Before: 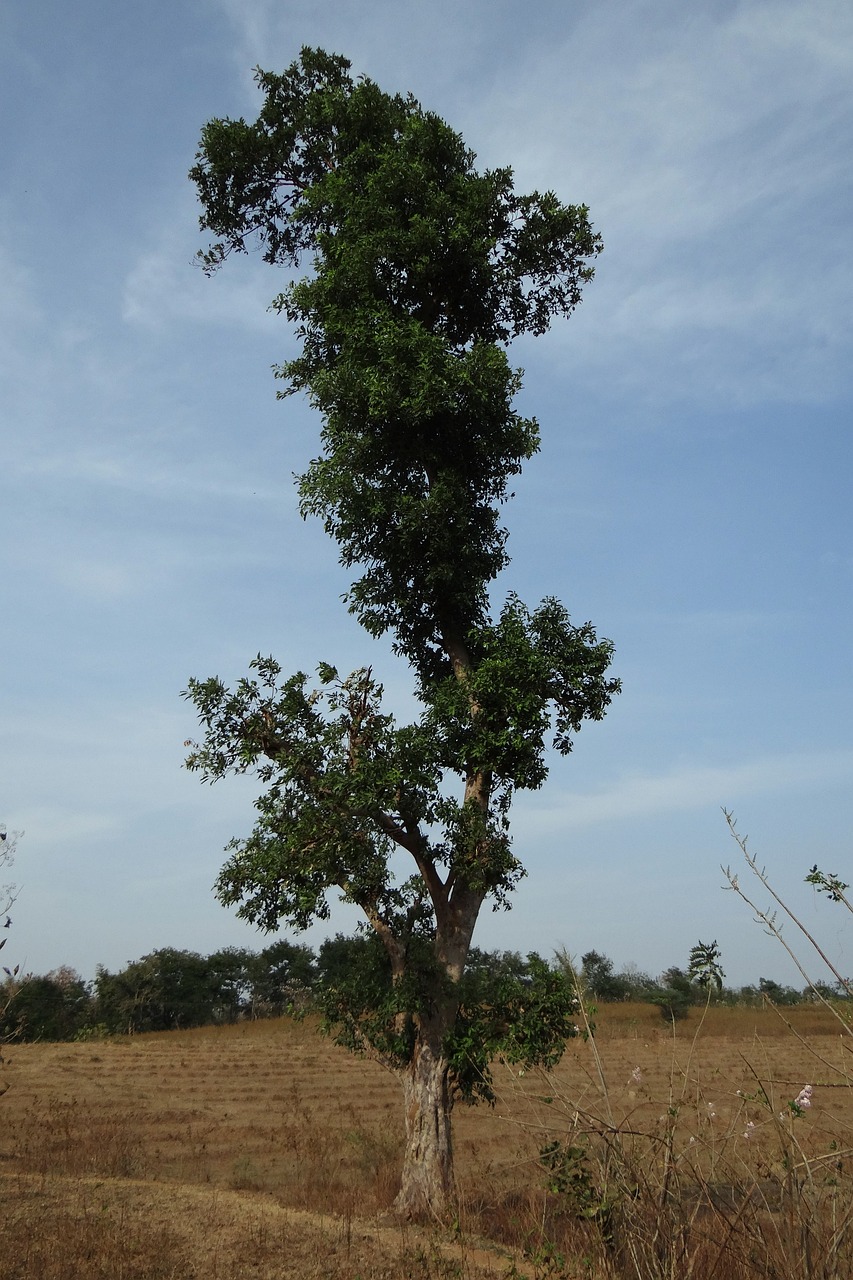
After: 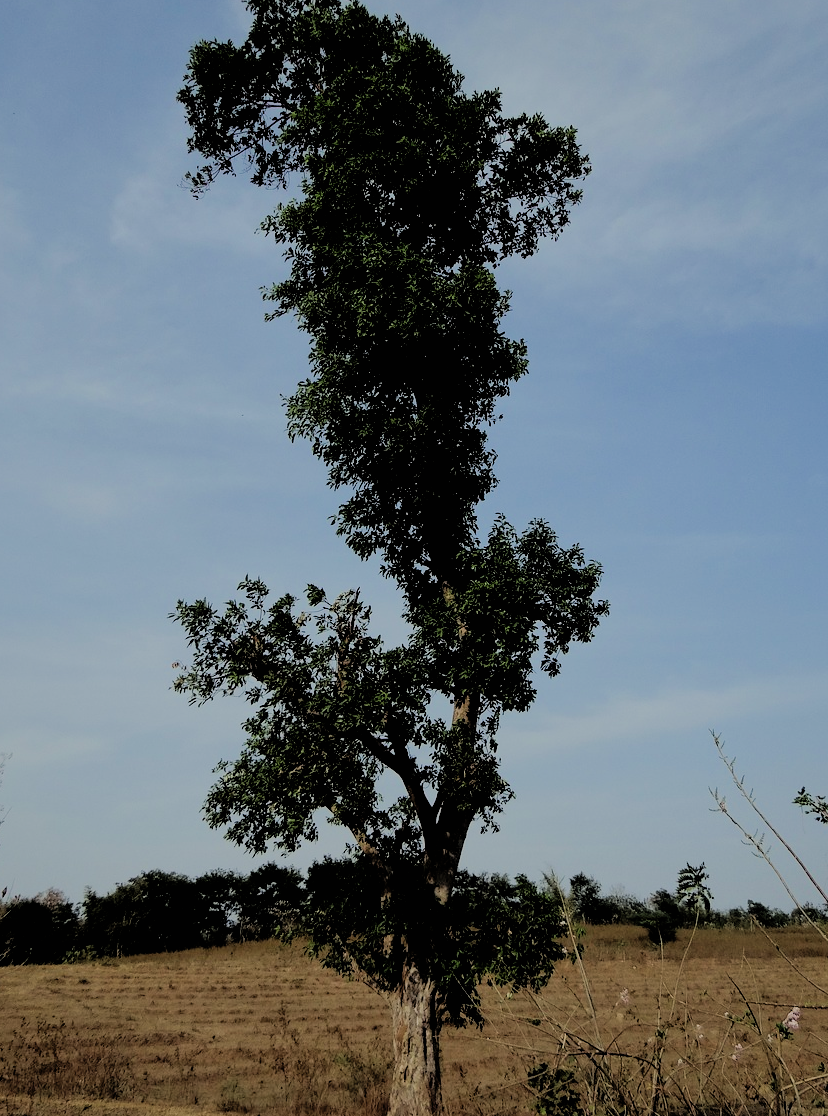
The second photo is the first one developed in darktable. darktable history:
filmic rgb: black relative exposure -3.21 EV, white relative exposure 7.02 EV, hardness 1.46, contrast 1.35
crop: left 1.507%, top 6.147%, right 1.379%, bottom 6.637%
velvia: strength 15%
shadows and highlights: on, module defaults
